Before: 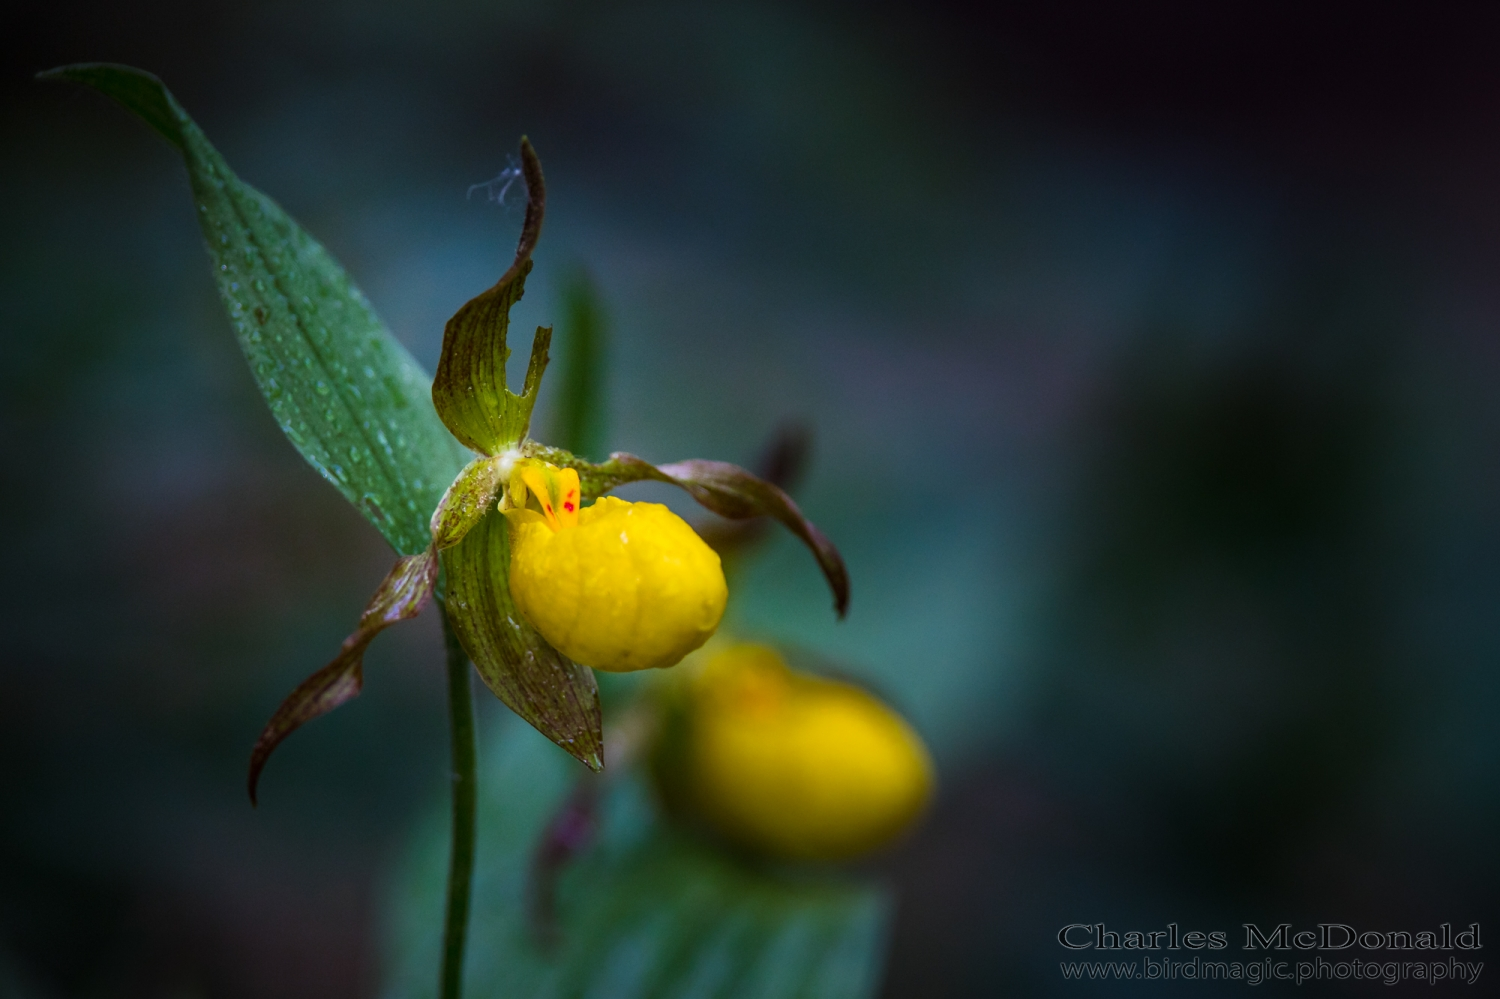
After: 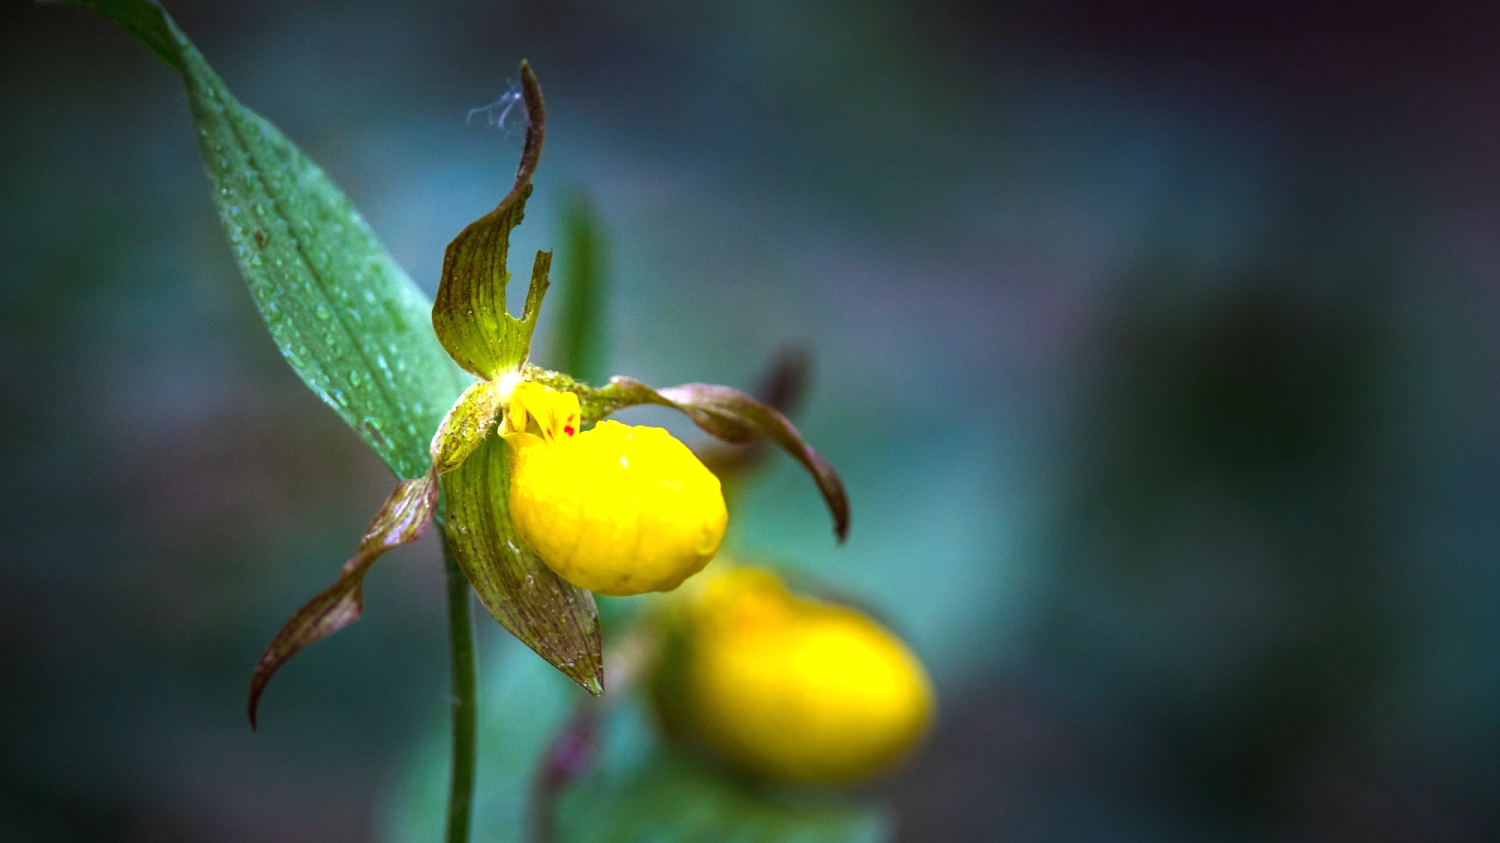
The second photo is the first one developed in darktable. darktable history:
exposure: black level correction 0, exposure 1.2 EV, compensate highlight preservation false
crop: top 7.623%, bottom 7.954%
